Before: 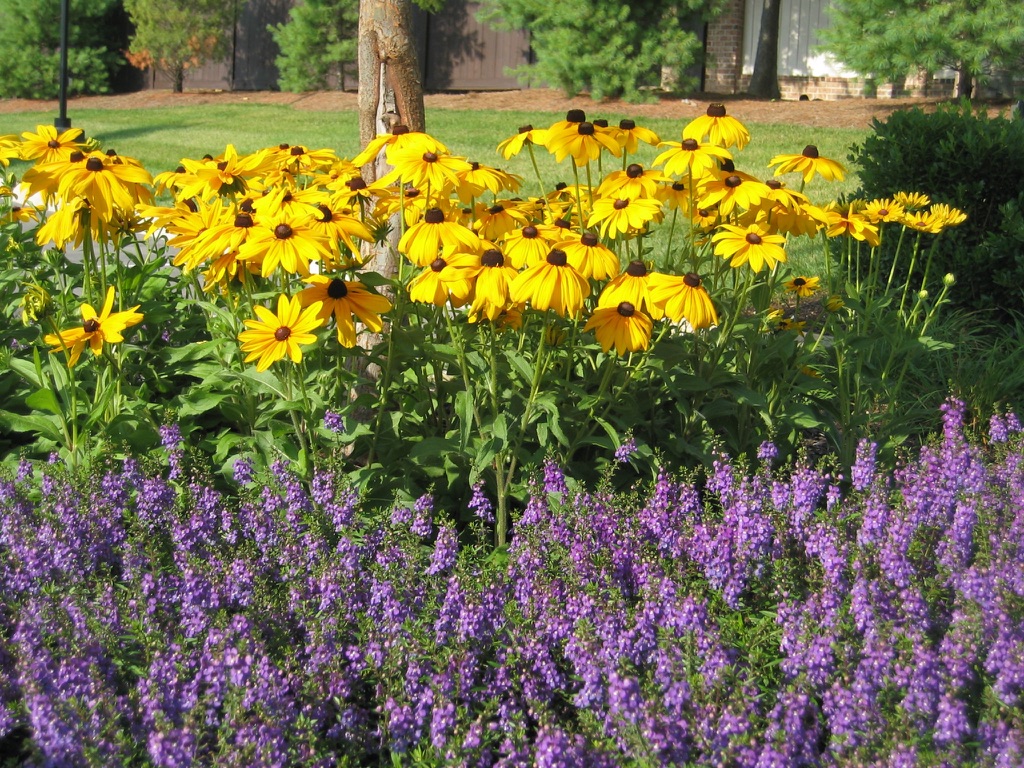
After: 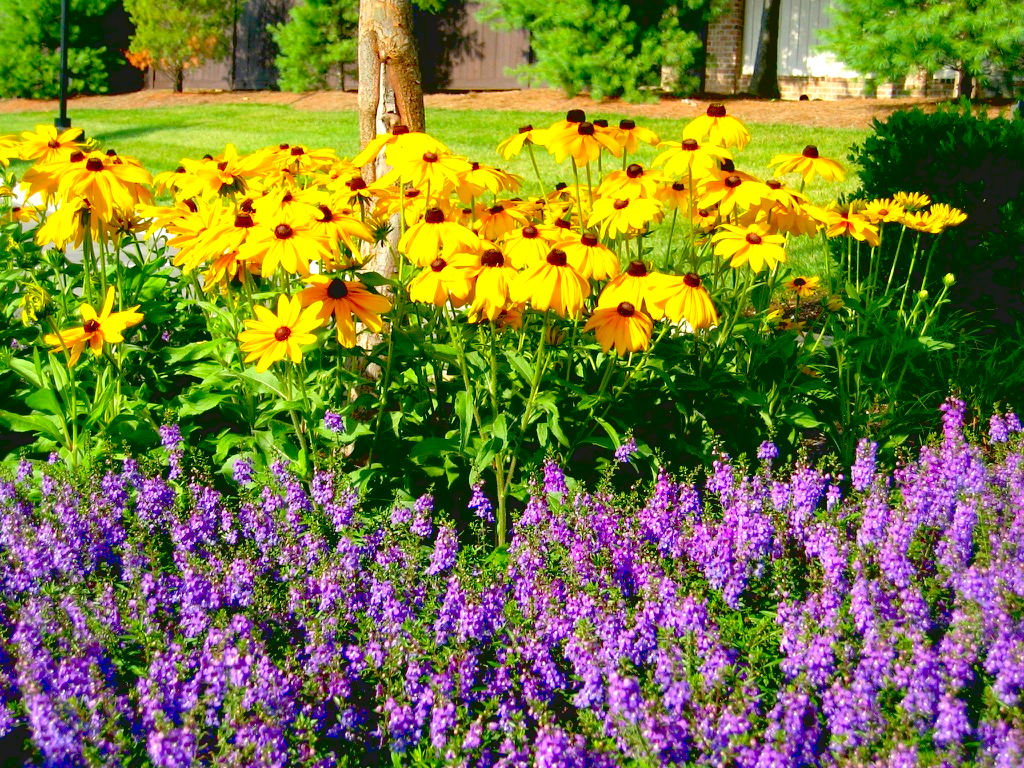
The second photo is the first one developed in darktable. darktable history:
exposure: black level correction 0.035, exposure 0.9 EV, compensate highlight preservation false
contrast brightness saturation: contrast -0.19, saturation 0.19
